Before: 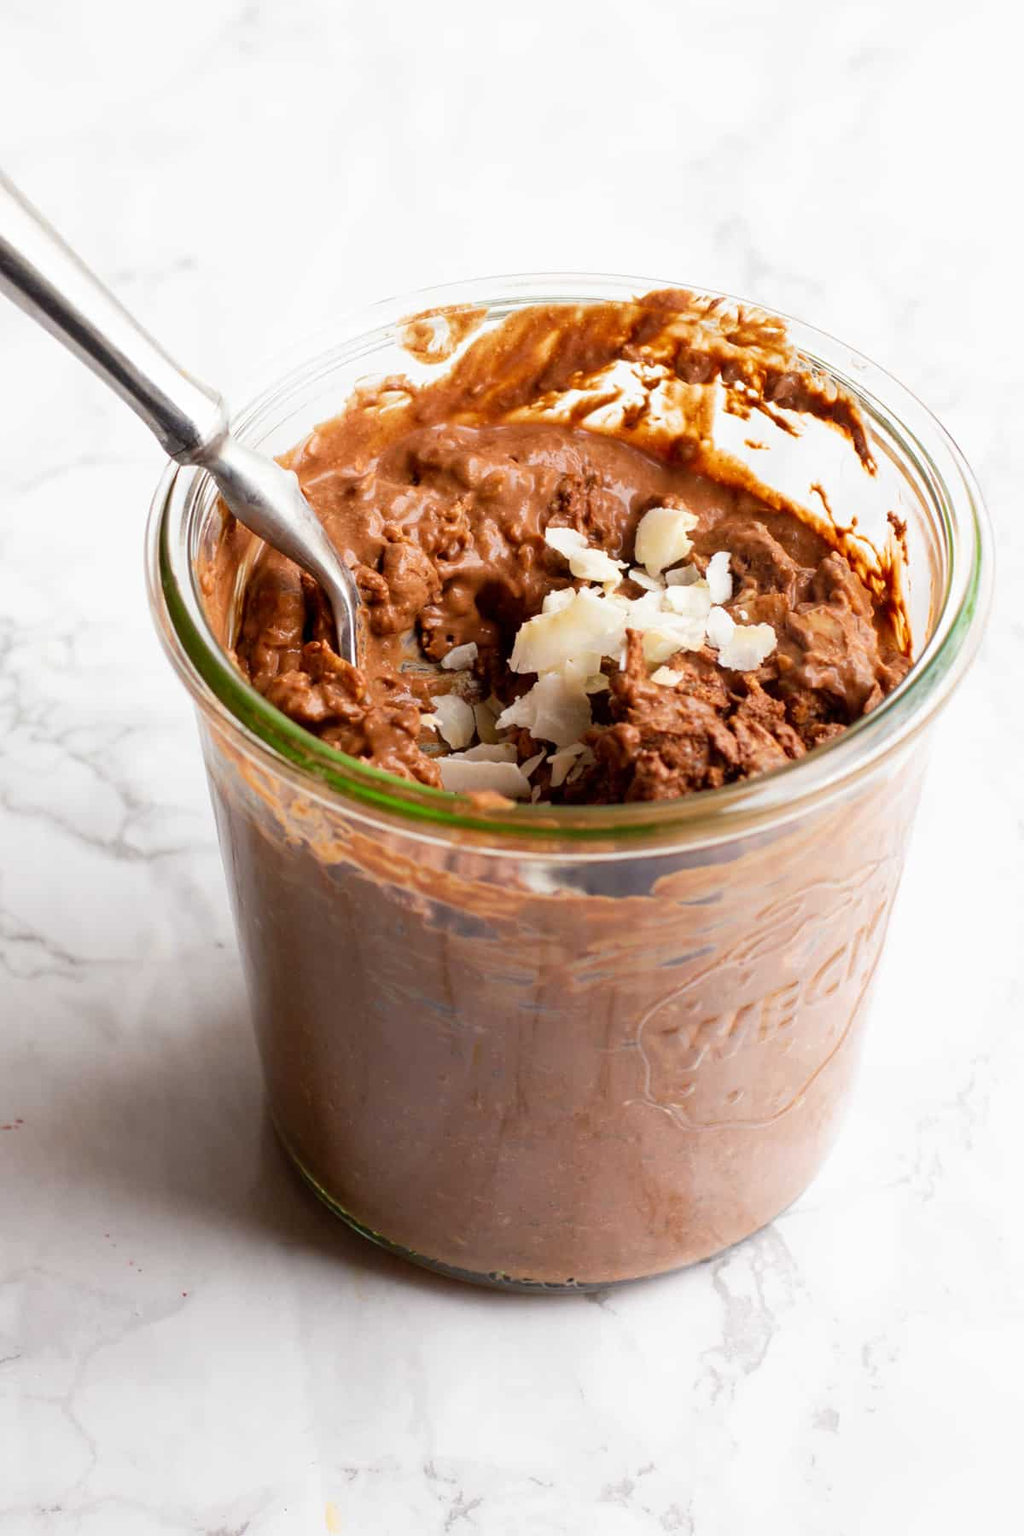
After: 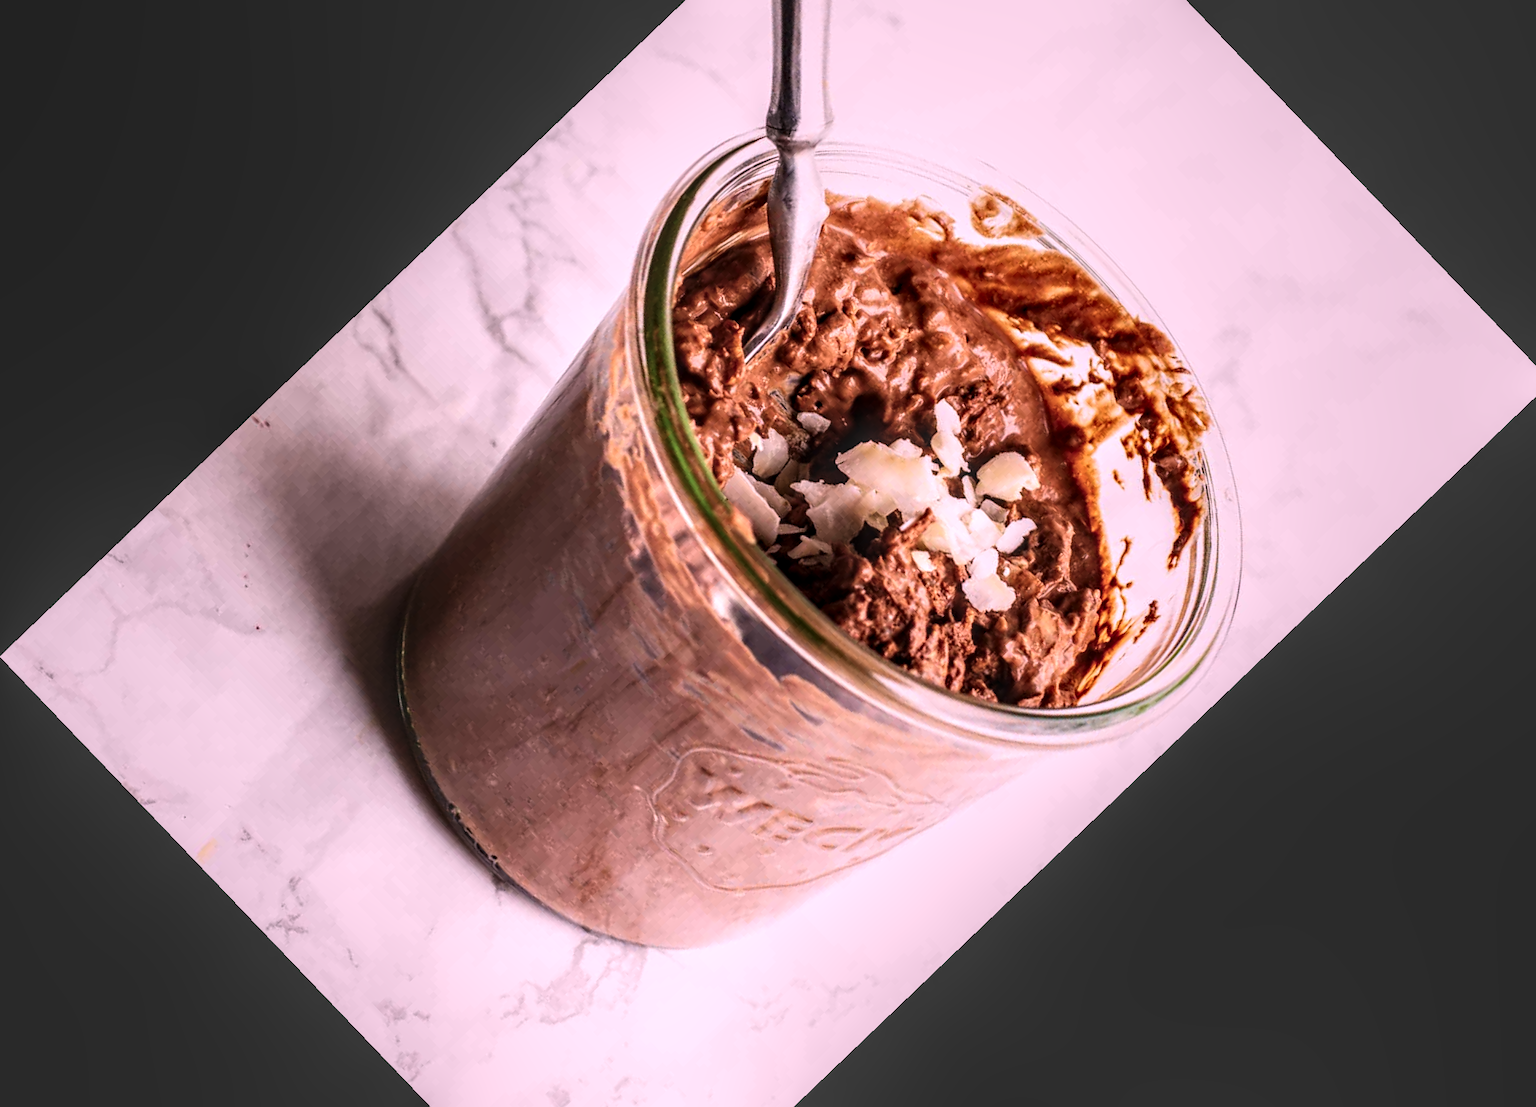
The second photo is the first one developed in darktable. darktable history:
white balance: red 1.188, blue 1.11
local contrast: highlights 0%, shadows 0%, detail 182%
crop and rotate: angle -46.26°, top 16.234%, right 0.912%, bottom 11.704%
exposure: black level correction -0.036, exposure -0.497 EV, compensate highlight preservation false
contrast brightness saturation: contrast 0.22
